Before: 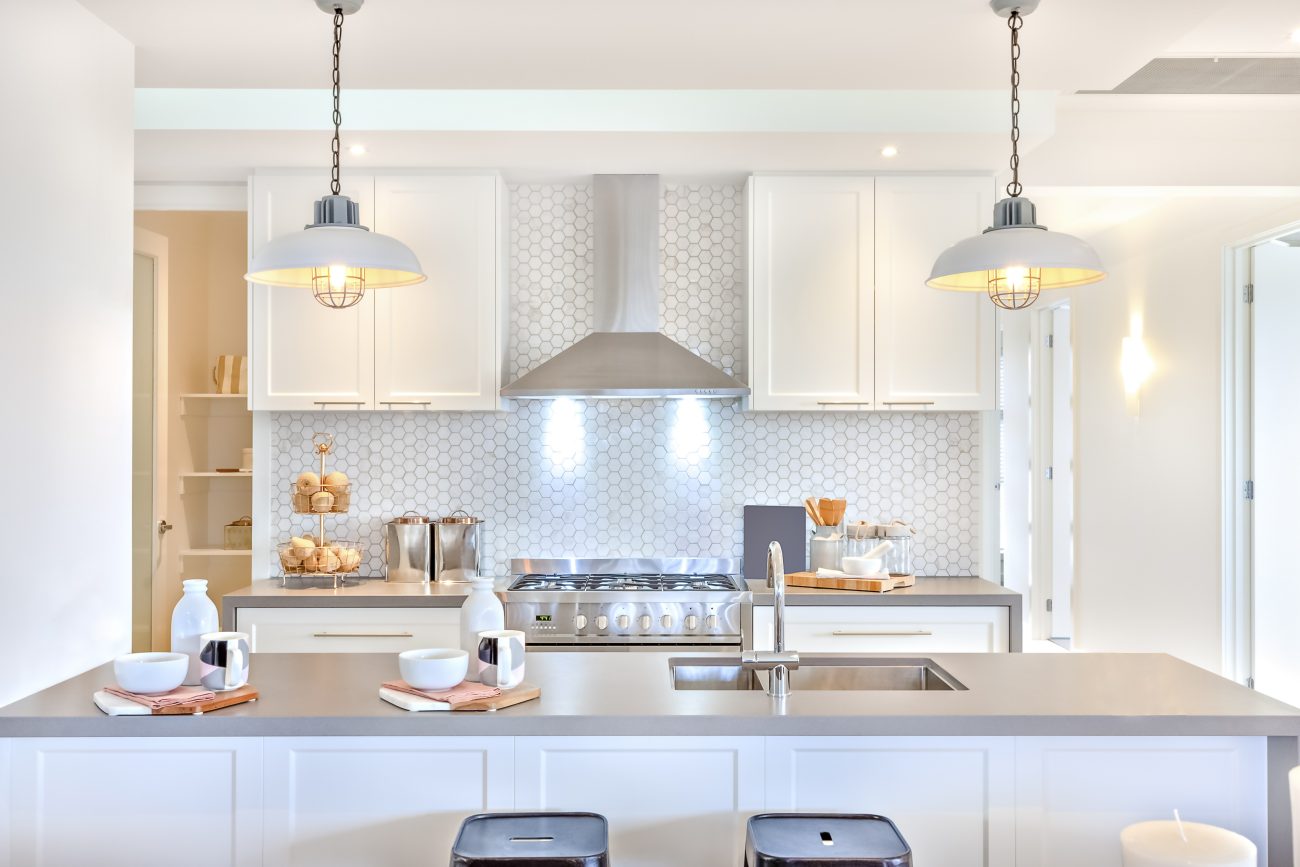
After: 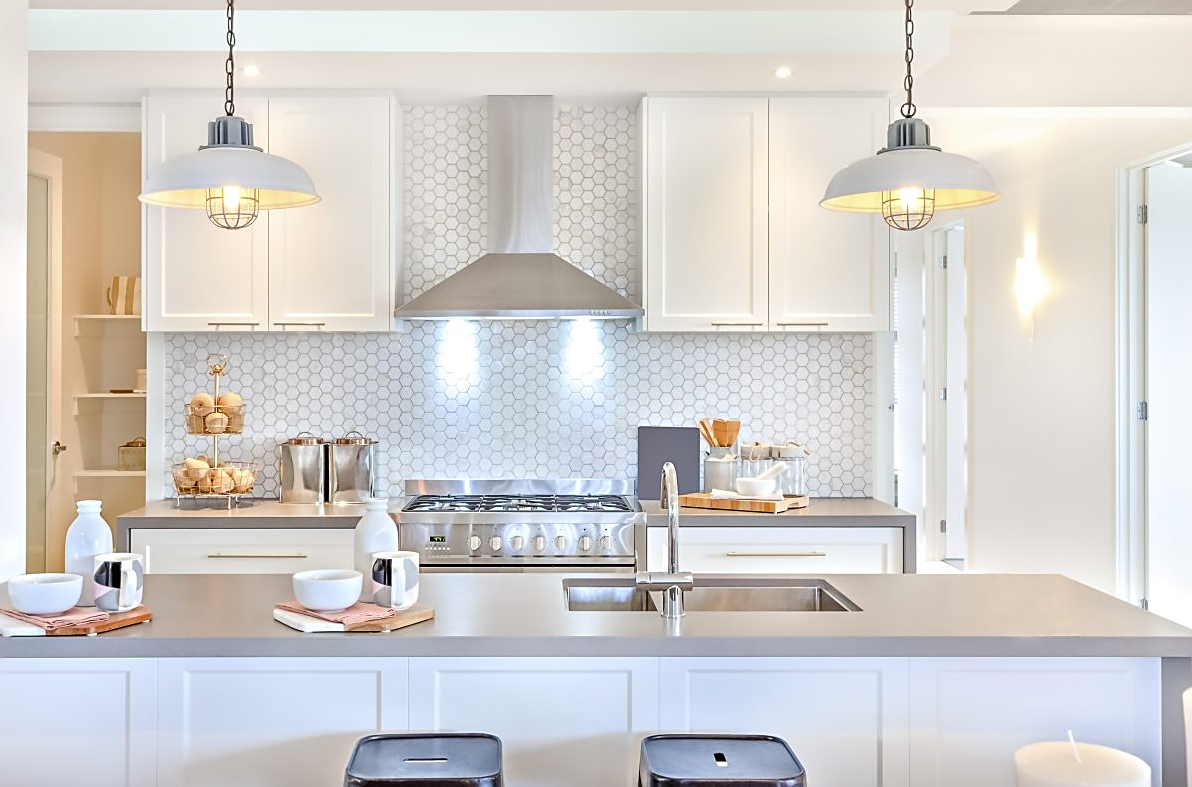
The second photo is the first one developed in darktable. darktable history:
crop and rotate: left 8.262%, top 9.226%
sharpen: on, module defaults
